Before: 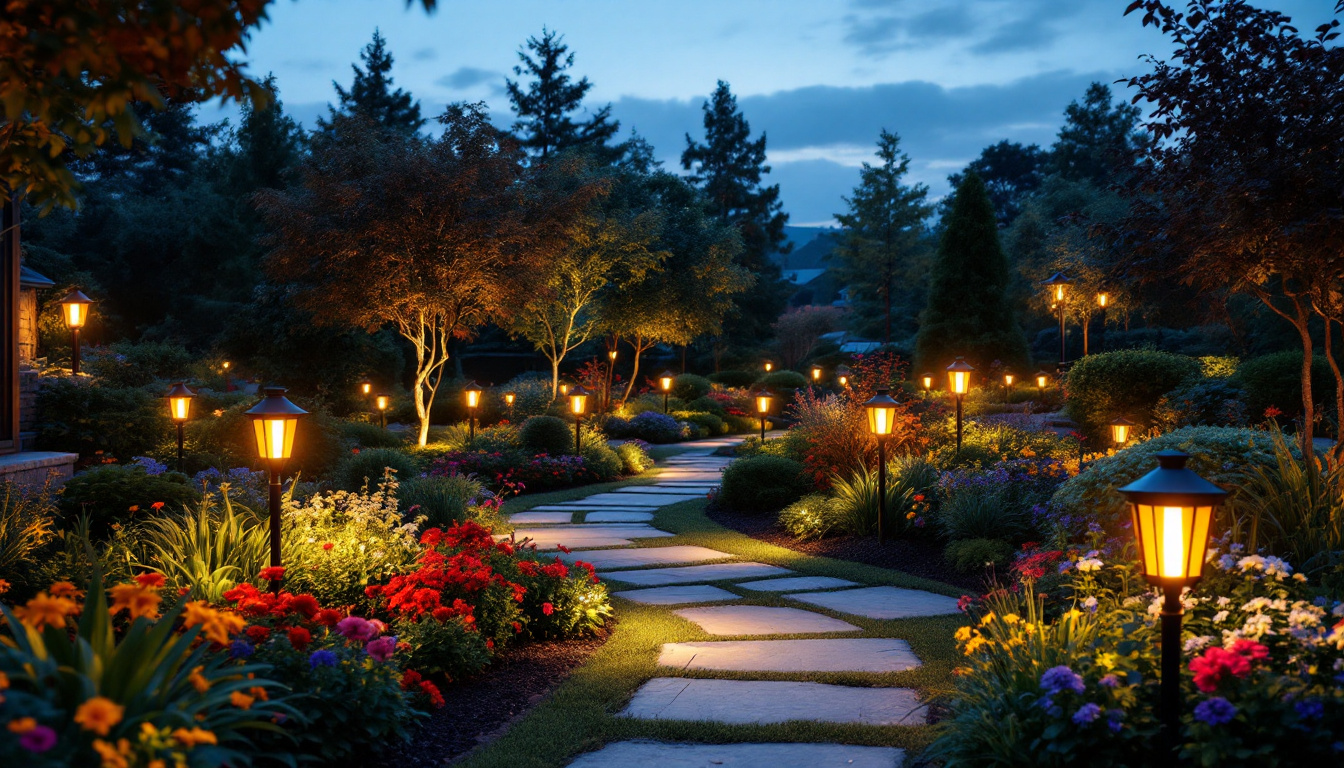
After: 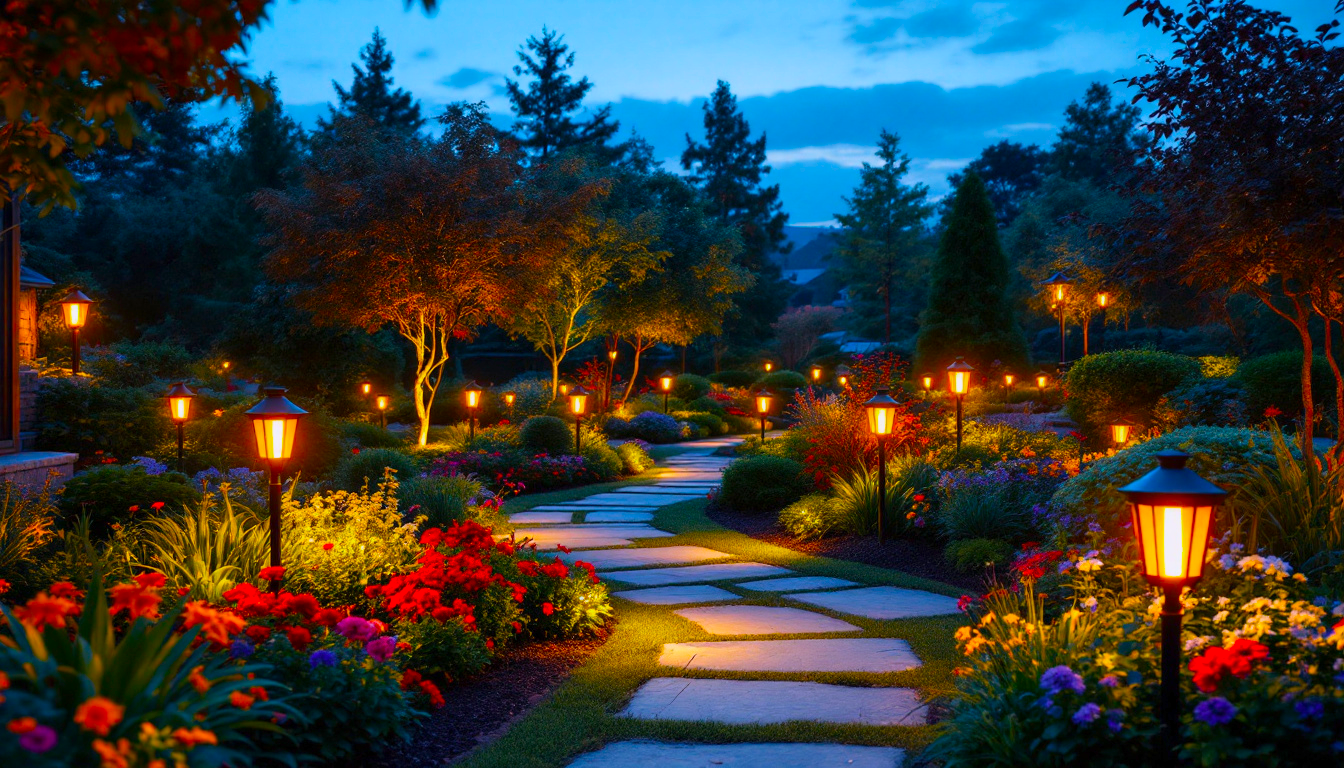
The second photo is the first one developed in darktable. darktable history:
white balance: red 1.009, blue 1.027
color balance: input saturation 134.34%, contrast -10.04%, contrast fulcrum 19.67%, output saturation 133.51%
tone equalizer: on, module defaults
